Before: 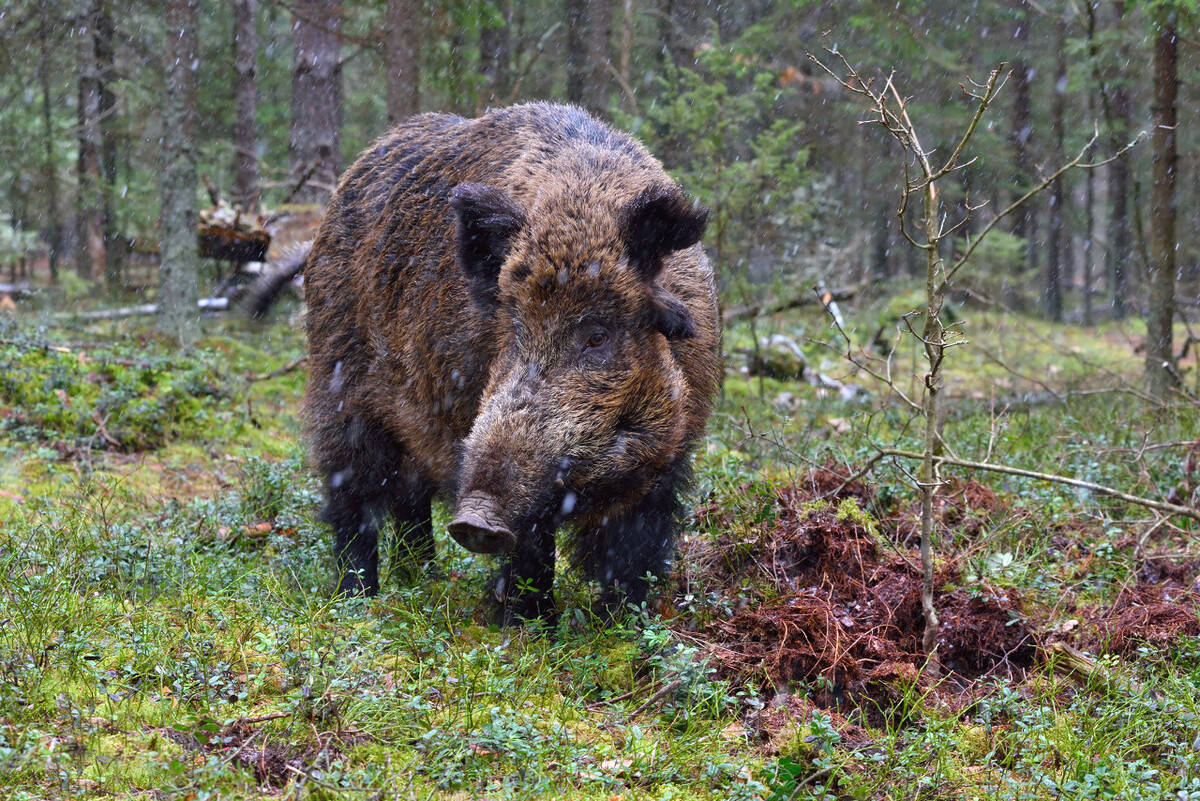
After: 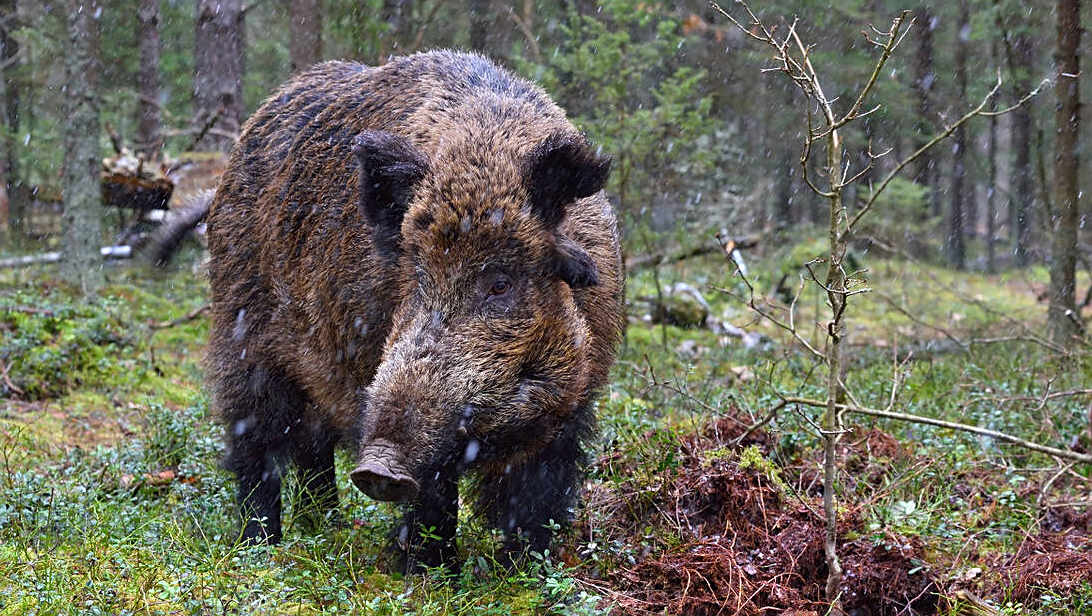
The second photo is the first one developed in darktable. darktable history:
crop: left 8.155%, top 6.611%, bottom 15.385%
sharpen: on, module defaults
